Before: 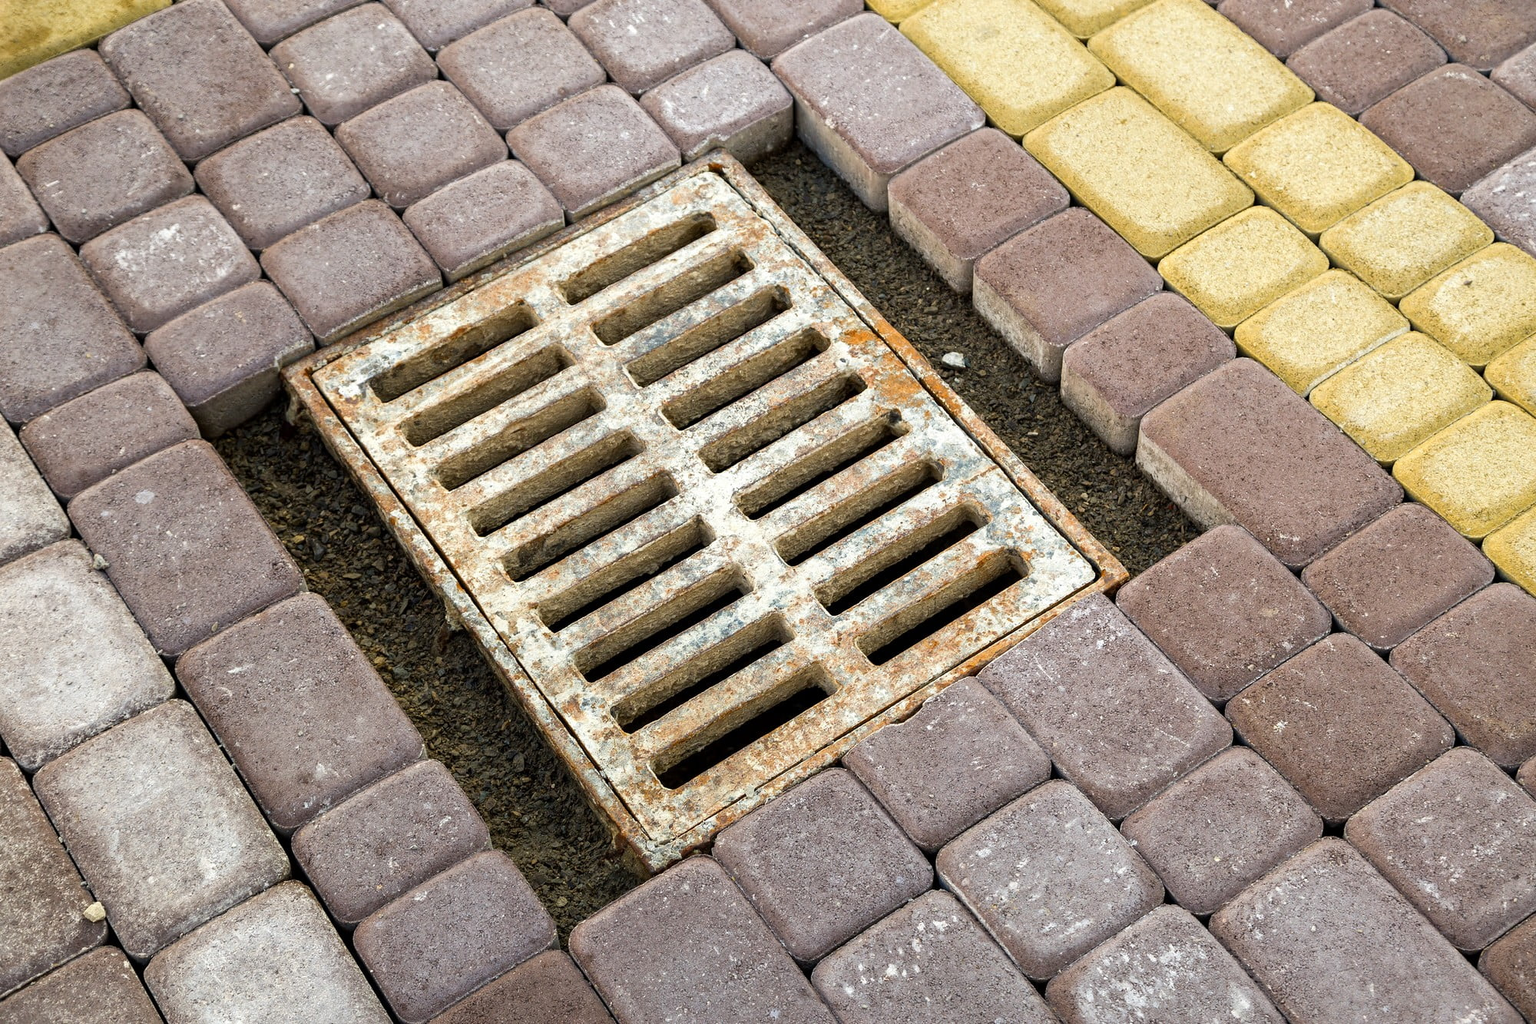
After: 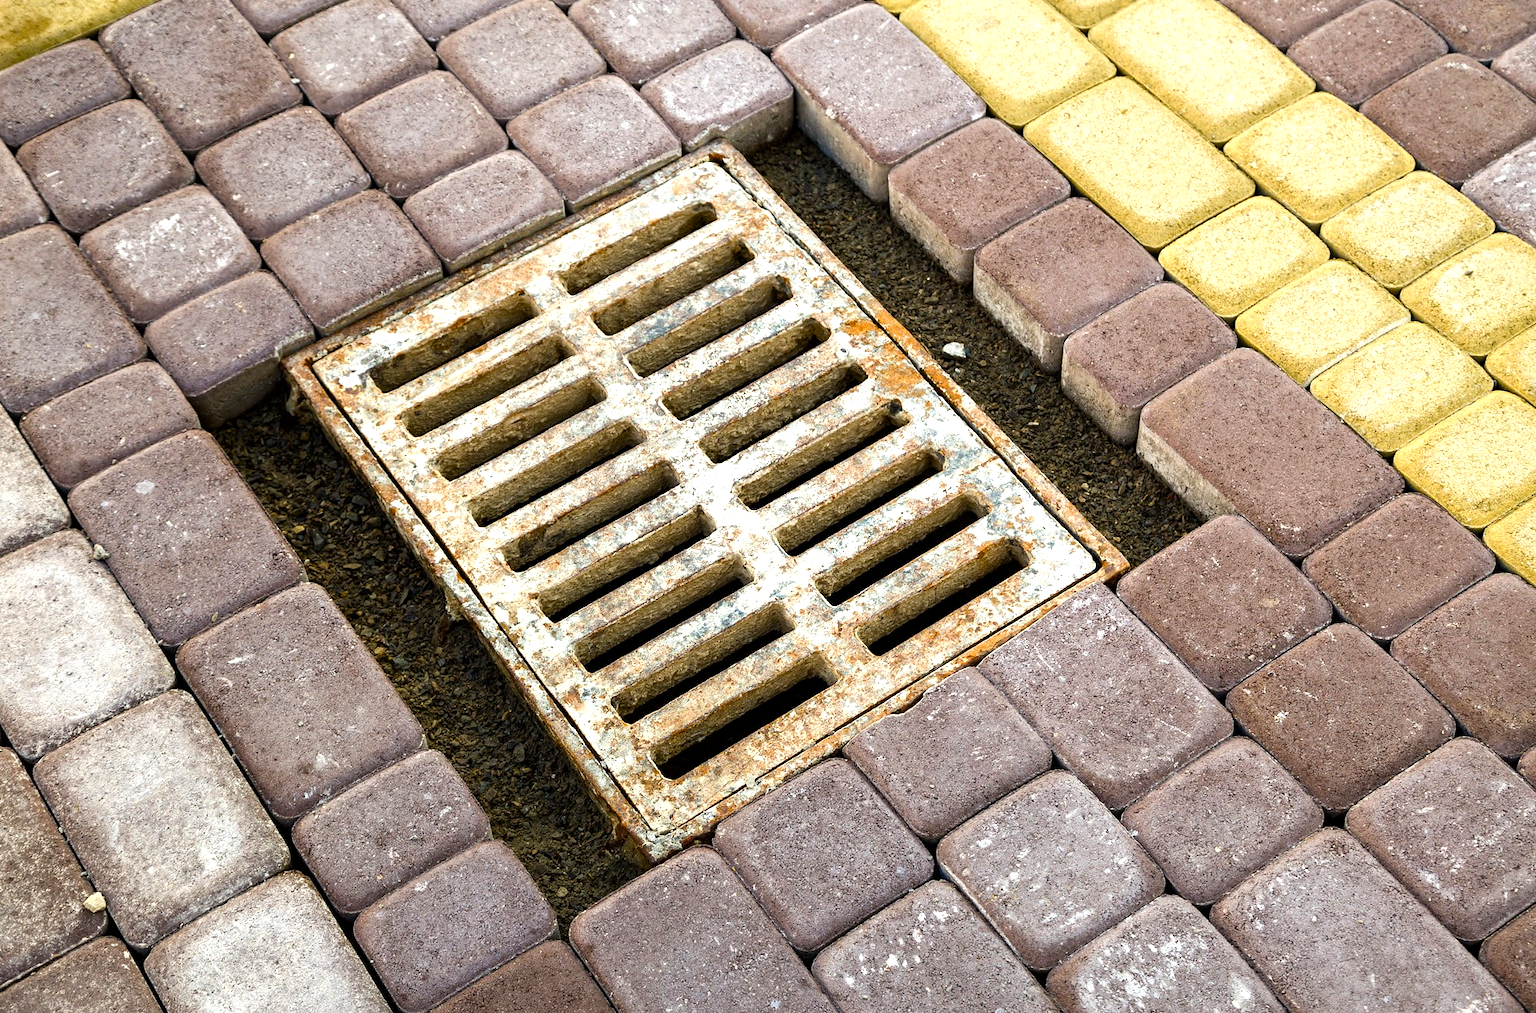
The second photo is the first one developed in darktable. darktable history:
color balance rgb: shadows lift › luminance -20%, power › hue 72.24°, highlights gain › luminance 15%, global offset › hue 171.6°, perceptual saturation grading › highlights -15%, perceptual saturation grading › shadows 25%, global vibrance 35%, contrast 10%
crop: top 1.049%, right 0.001%
